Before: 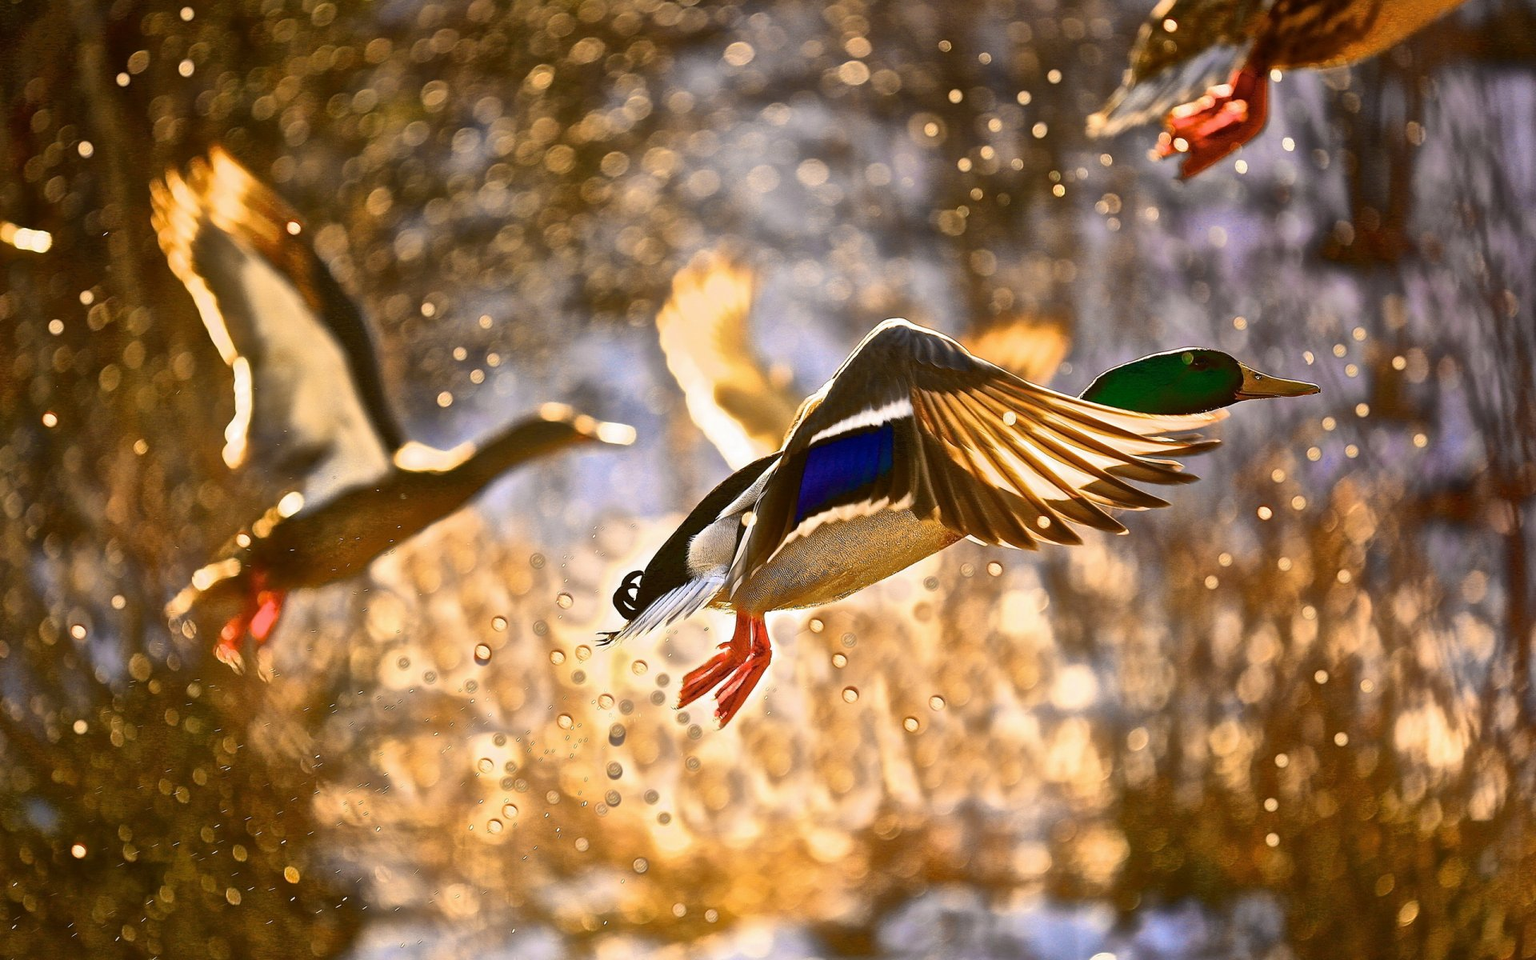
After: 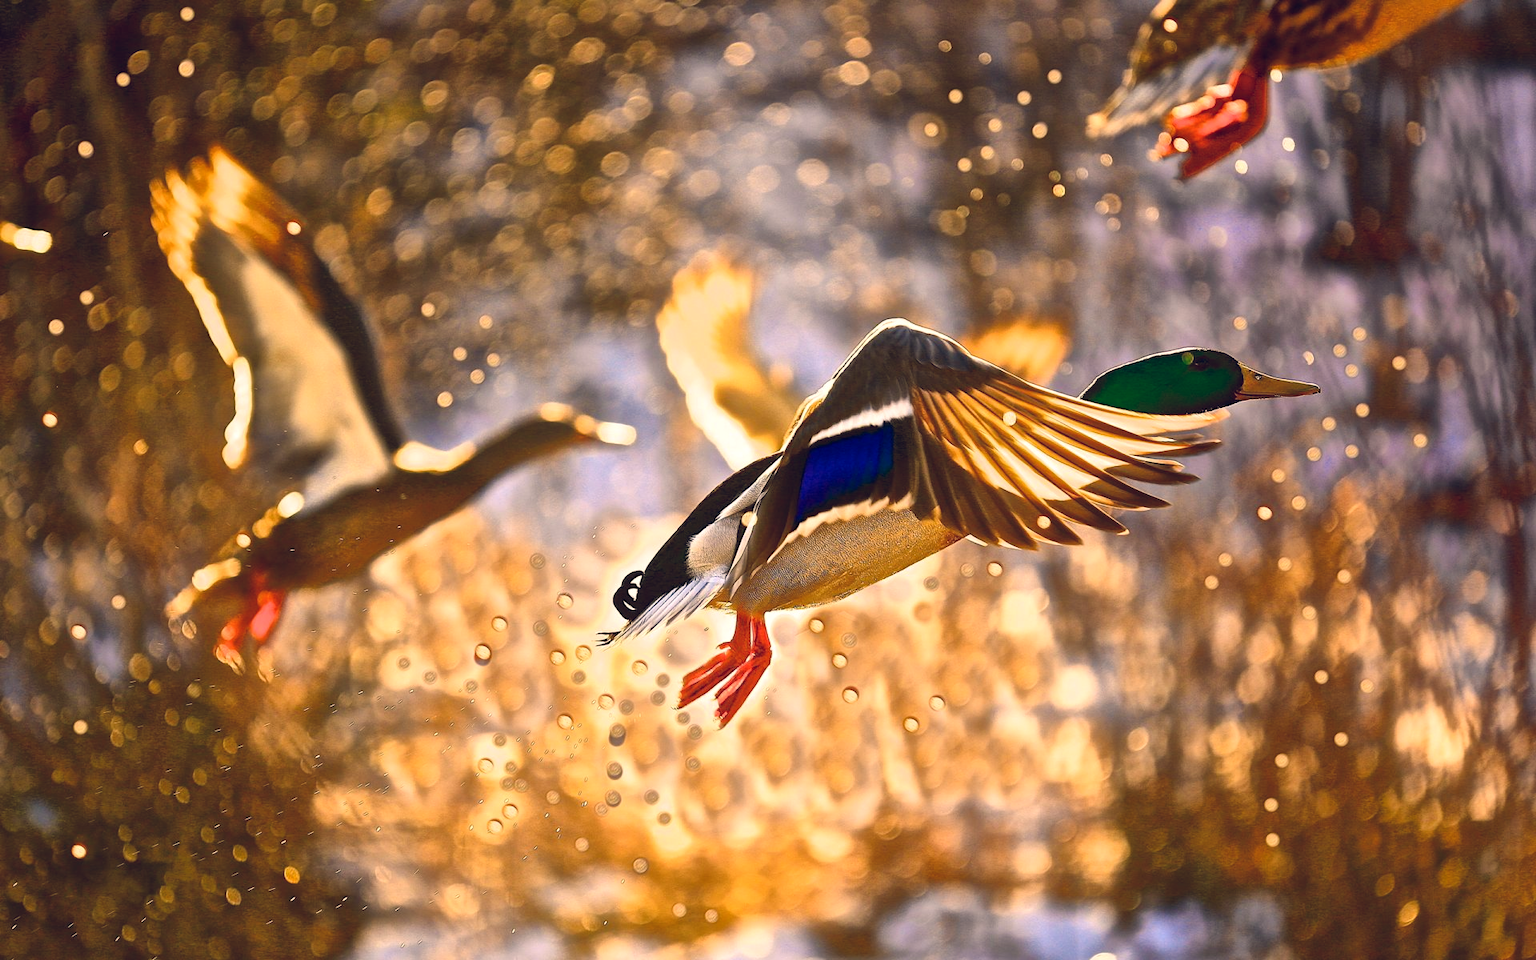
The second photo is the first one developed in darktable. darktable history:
exposure: exposure 0.127 EV, compensate highlight preservation false
color balance rgb: power › hue 313.38°, highlights gain › chroma 2.989%, highlights gain › hue 60.02°, global offset › chroma 0.154%, global offset › hue 254.14°, perceptual saturation grading › global saturation 0.066%, perceptual saturation grading › mid-tones 10.995%, perceptual brilliance grading › global brilliance 2.853%, perceptual brilliance grading › highlights -3.194%, perceptual brilliance grading › shadows 3.041%, global vibrance 20%
